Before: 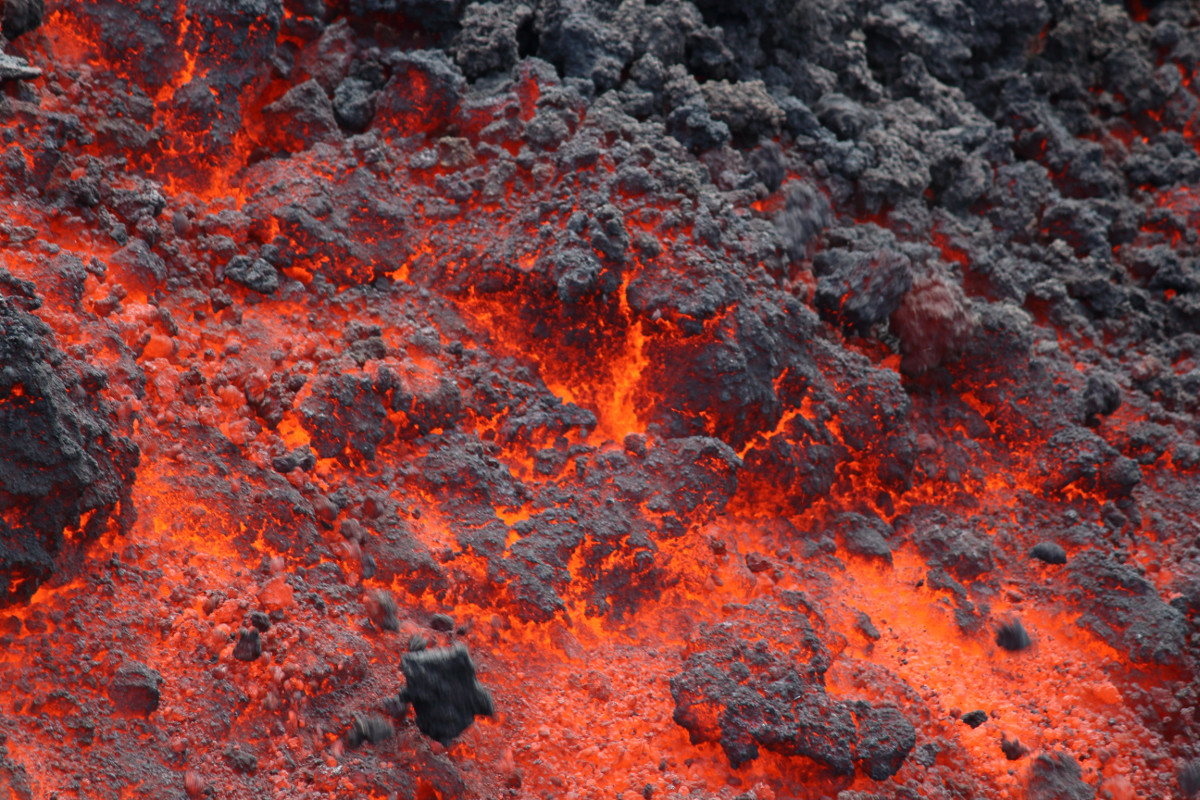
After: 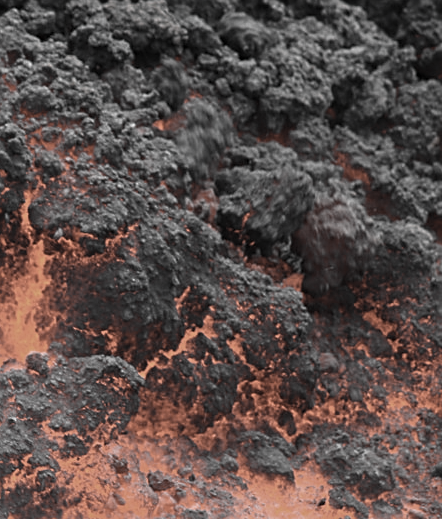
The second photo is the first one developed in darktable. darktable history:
sharpen: on, module defaults
crop and rotate: left 49.888%, top 10.139%, right 13.207%, bottom 24.862%
color zones: curves: ch0 [(0, 0.613) (0.01, 0.613) (0.245, 0.448) (0.498, 0.529) (0.642, 0.665) (0.879, 0.777) (0.99, 0.613)]; ch1 [(0, 0.035) (0.121, 0.189) (0.259, 0.197) (0.415, 0.061) (0.589, 0.022) (0.732, 0.022) (0.857, 0.026) (0.991, 0.053)]
